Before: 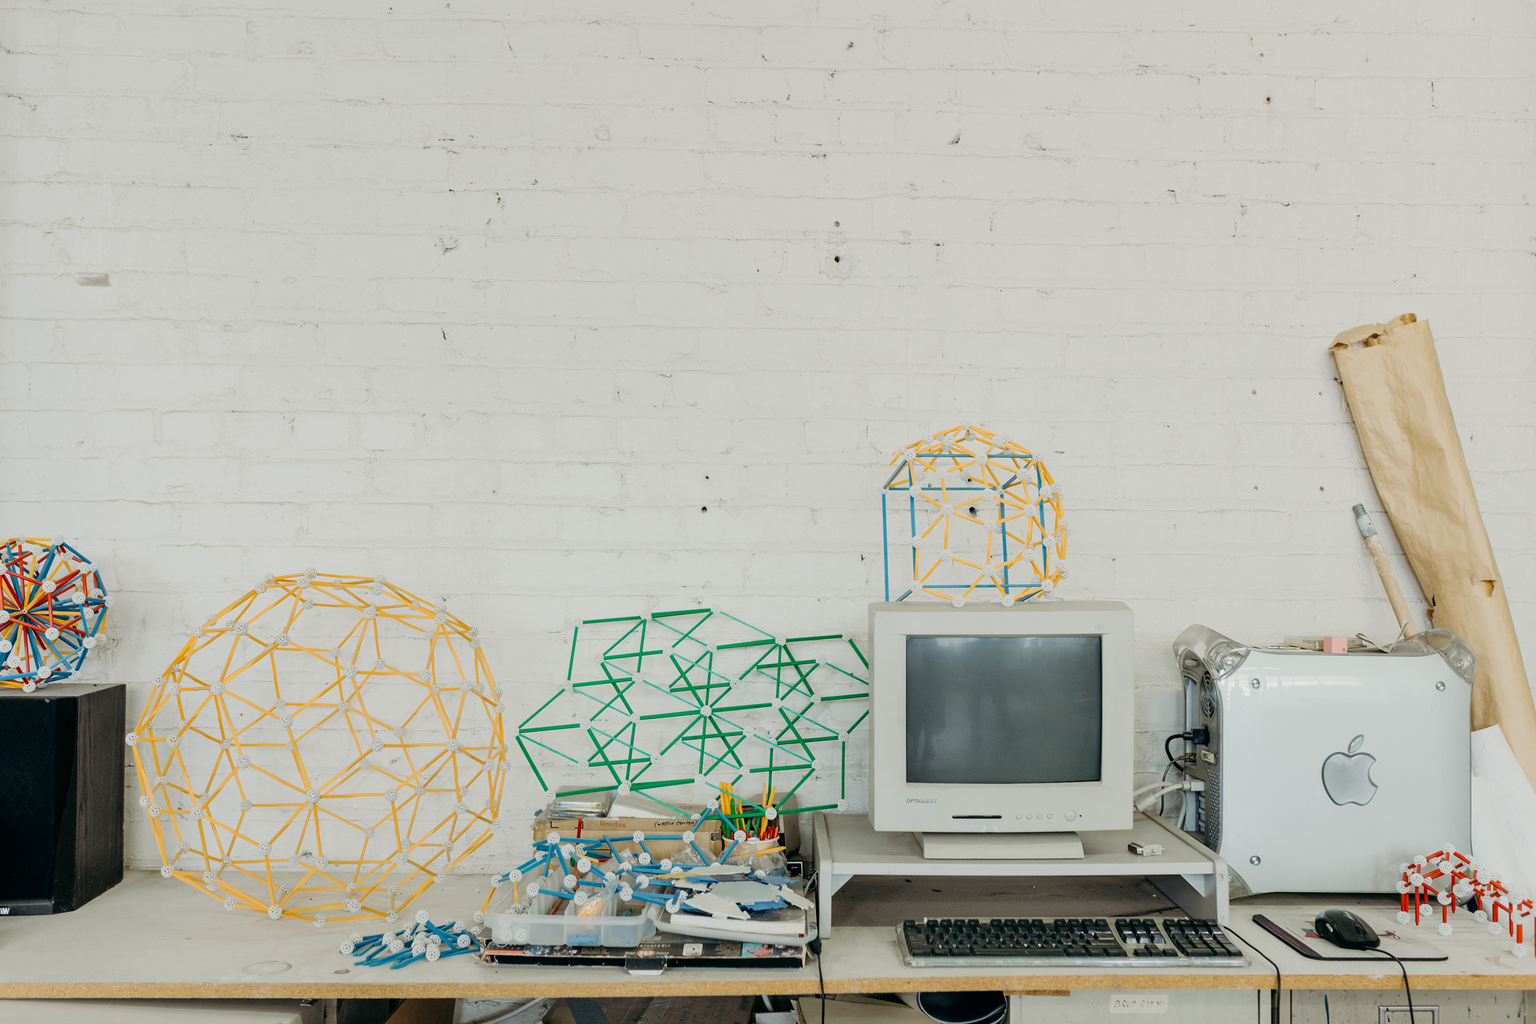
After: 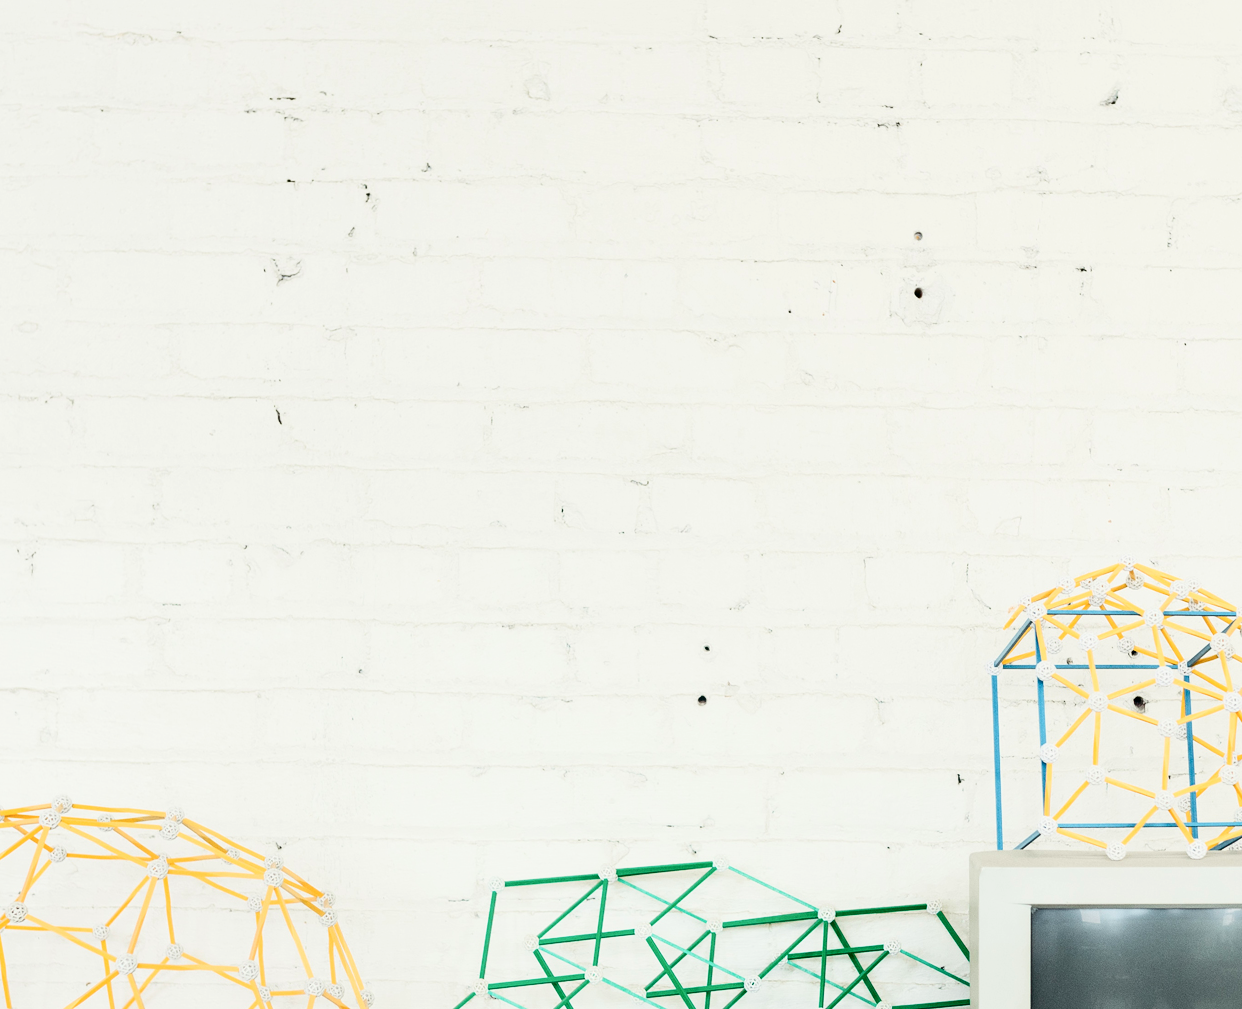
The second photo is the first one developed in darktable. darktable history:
crop: left 17.761%, top 7.744%, right 32.555%, bottom 31.725%
exposure: black level correction 0.003, exposure 0.386 EV, compensate highlight preservation false
contrast brightness saturation: contrast 0.282
